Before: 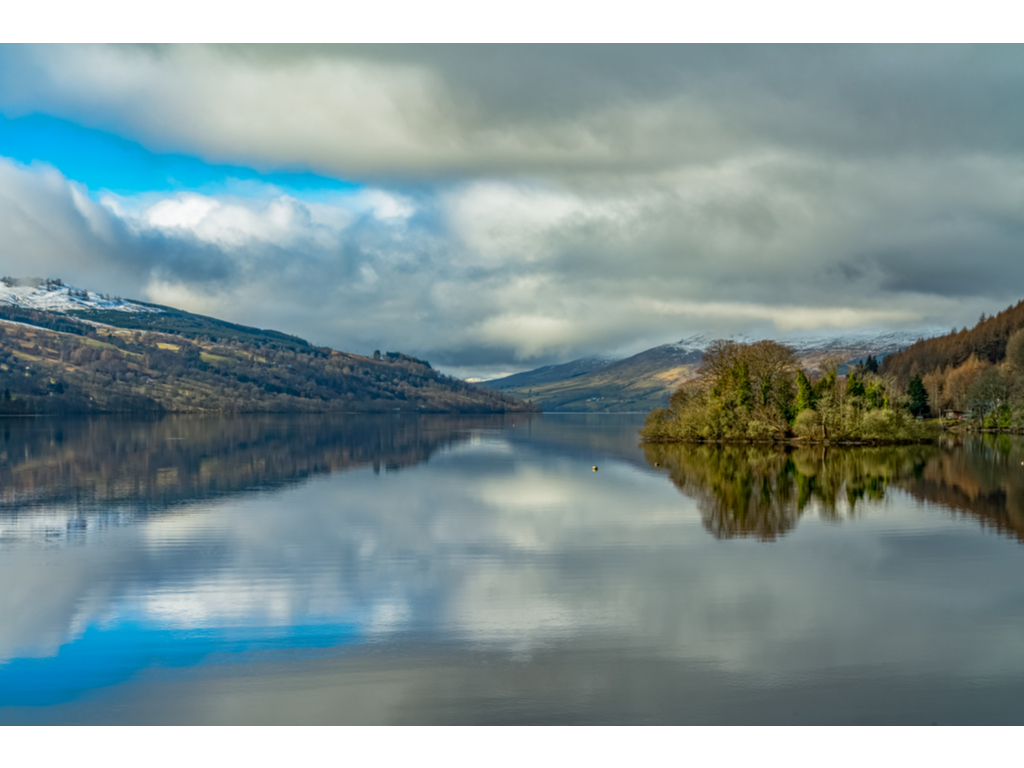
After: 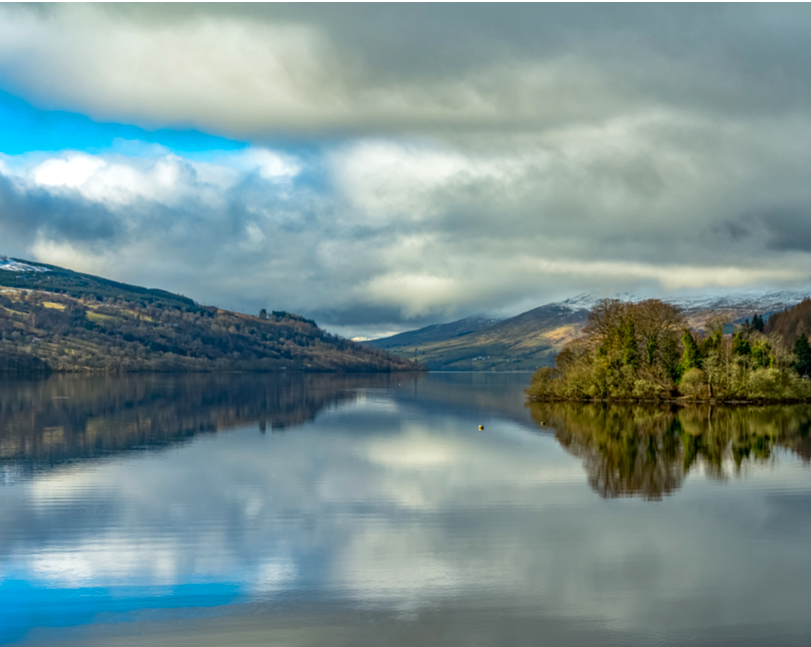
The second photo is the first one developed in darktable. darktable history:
crop: left 11.225%, top 5.381%, right 9.565%, bottom 10.314%
color balance: contrast 10%
